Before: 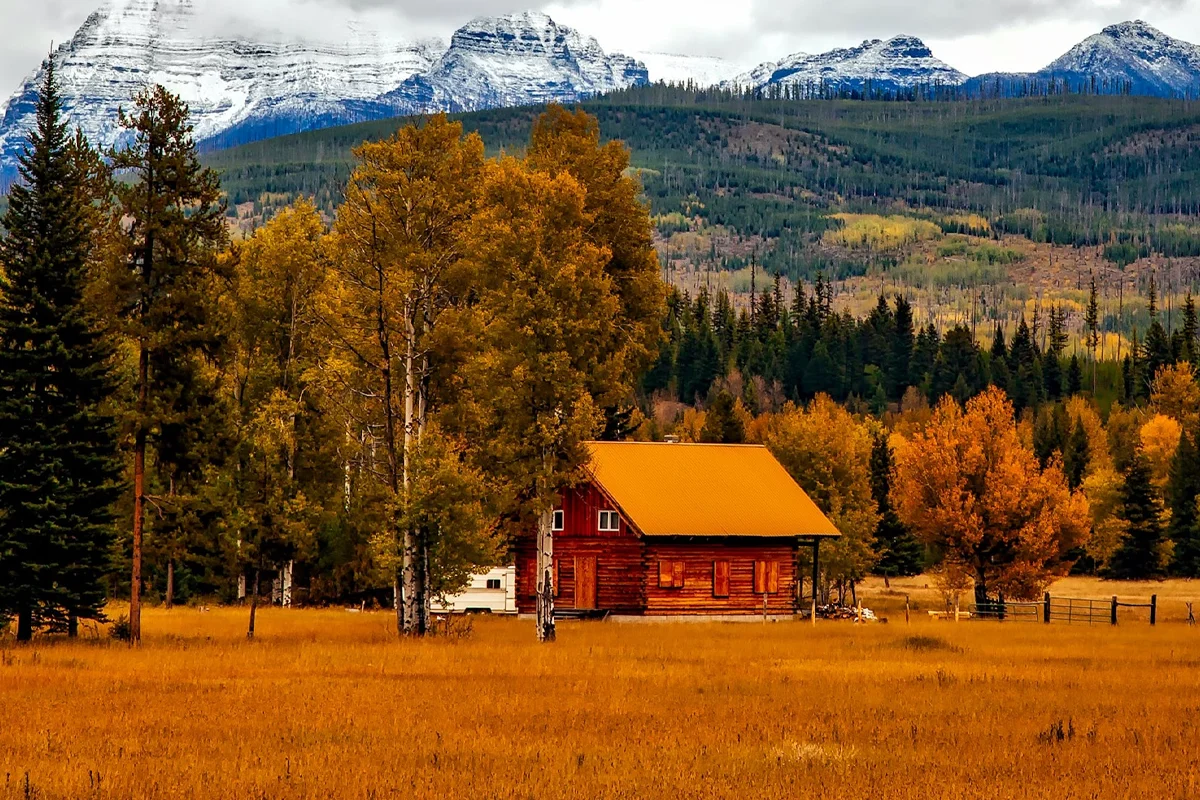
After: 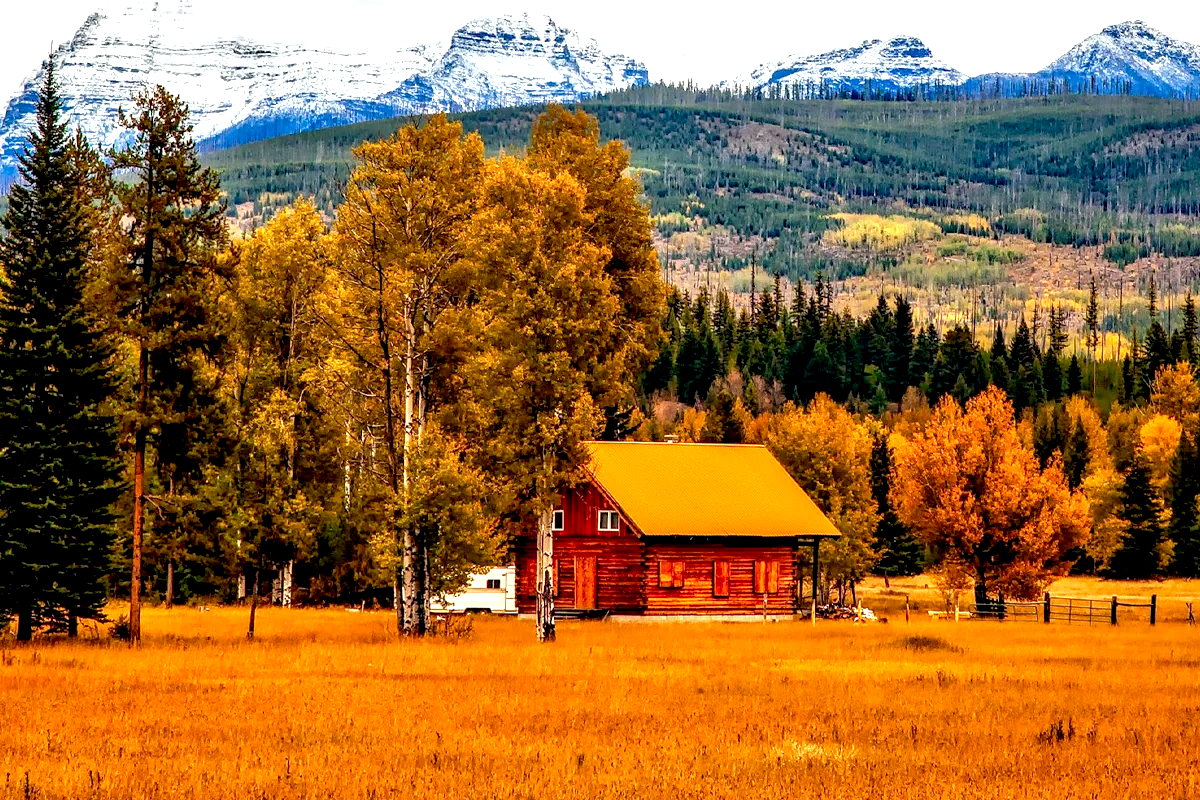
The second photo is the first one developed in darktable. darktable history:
local contrast: on, module defaults
exposure: black level correction 0.008, exposure 0.979 EV, compensate highlight preservation false
